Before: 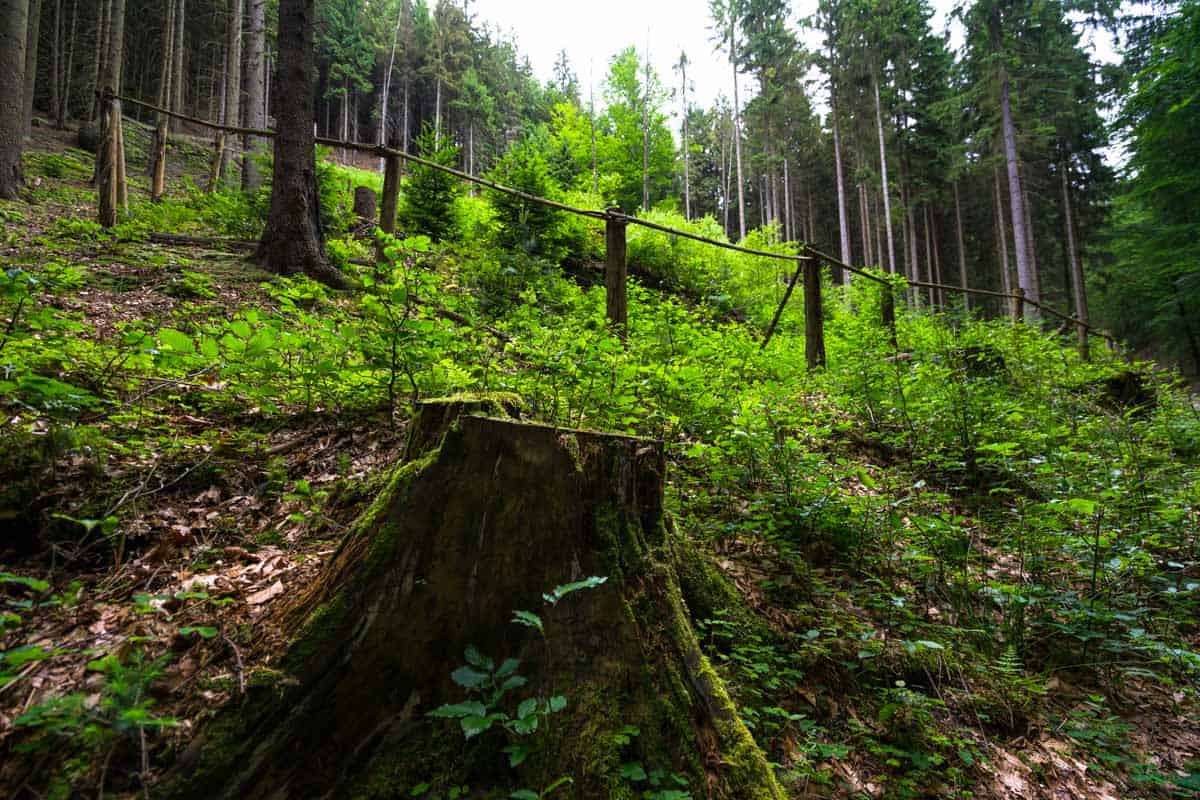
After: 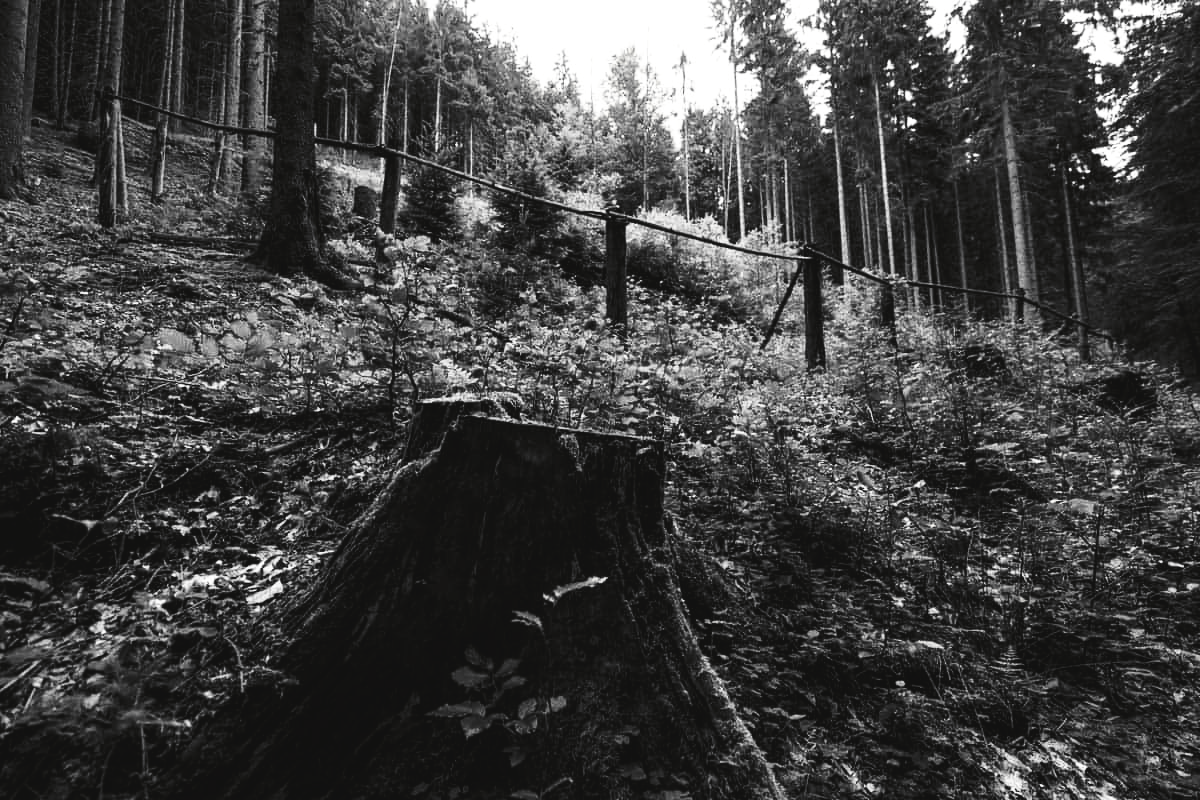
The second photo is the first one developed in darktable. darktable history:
tone curve: curves: ch0 [(0, 0) (0.003, 0.047) (0.011, 0.047) (0.025, 0.049) (0.044, 0.051) (0.069, 0.055) (0.1, 0.066) (0.136, 0.089) (0.177, 0.12) (0.224, 0.155) (0.277, 0.205) (0.335, 0.281) (0.399, 0.37) (0.468, 0.47) (0.543, 0.574) (0.623, 0.687) (0.709, 0.801) (0.801, 0.89) (0.898, 0.963) (1, 1)], preserve colors none
color look up table: target L [88.82, 98.62, 88.82, 100, 88.12, 62.72, 63.98, 60.43, 52.8, 66.24, 33.74, 200.46, 87.05, 76.61, 75.52, 64.48, 63.98, 63.98, 53.68, 48.84, 54.76, 47.77, 36.15, 21.7, 22.62, 100, 88.82, 81.69, 81.33, 65.74, 82.41, 80.24, 58.38, 61.96, 79.88, 56.83, 26.65, 35.16, 17.53, 5.464, 89.53, 84.91, 82.41, 67.24, 59.66, 48.84, 40.73, 27.53, 23.52], target a [-0.001, -0.655, -0.001, -0.097, -0.002, 0.001 ×6, 0, 0, 0.001, 0, 0.001 ×5, 0, 0.001, 0, 0, 0, -0.097, -0.001, -0.001, 0, 0.001, -0.002, -0.001, 0.001, 0.001, 0, 0.001, 0, 0.001, 0, -0.3, -0.003, 0, -0.002, 0.001 ×4, 0, 0], target b [0.002, 8.42, 0.002, 1.213, 0.025, -0.005 ×6, 0, 0.002, -0.005, 0.002, -0.005, -0.005, -0.005, -0.003, -0.007, 0, -0.005, -0.001, -0.002, 0.004, 1.213, 0.002, 0.003, 0.002, -0.005, 0.024, 0.003, -0.005, -0.005, 0.002, -0.005, -0.002, -0.005, -0.002, 3.697, 0.025, 0.002, 0.024, -0.005, -0.005, -0.007, -0.005, -0.002, -0.002], num patches 49
